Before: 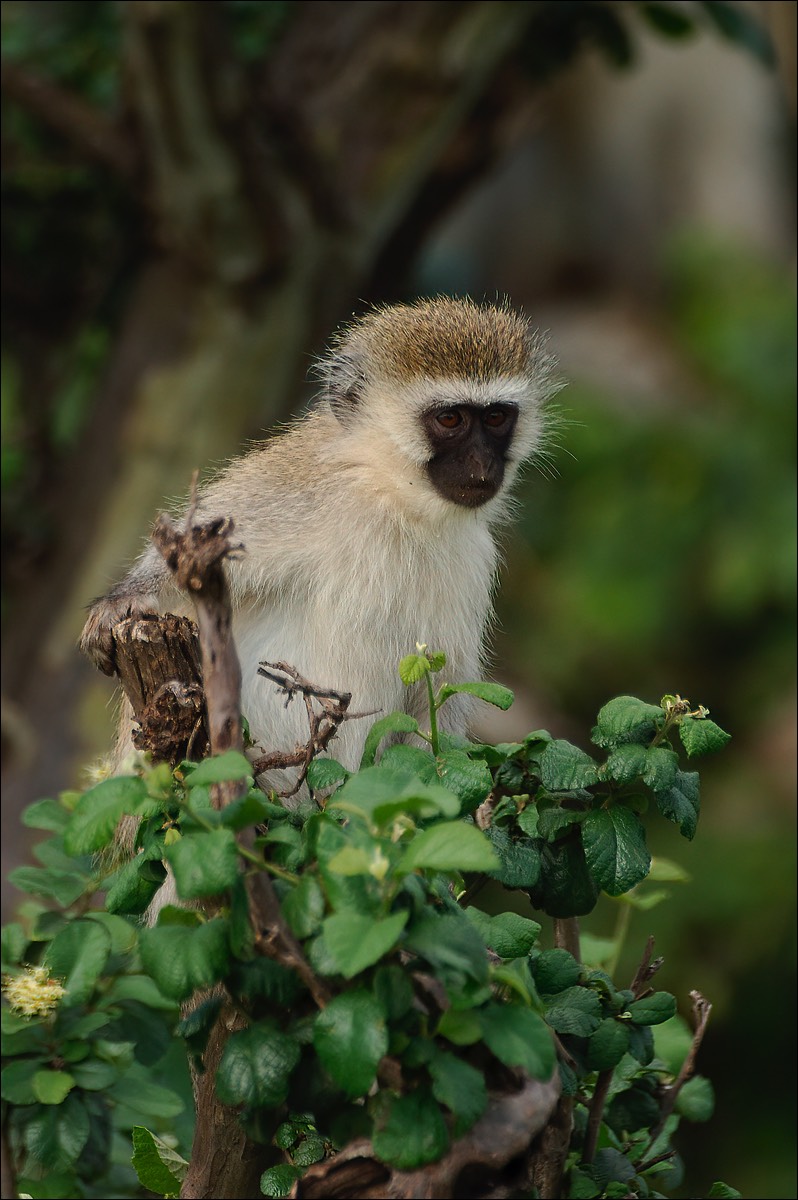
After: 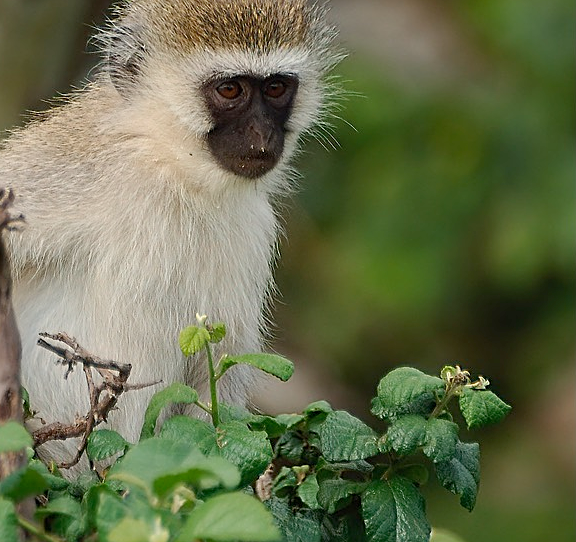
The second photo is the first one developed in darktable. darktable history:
sharpen: amount 0.463
crop and rotate: left 27.717%, top 27.447%, bottom 27.362%
